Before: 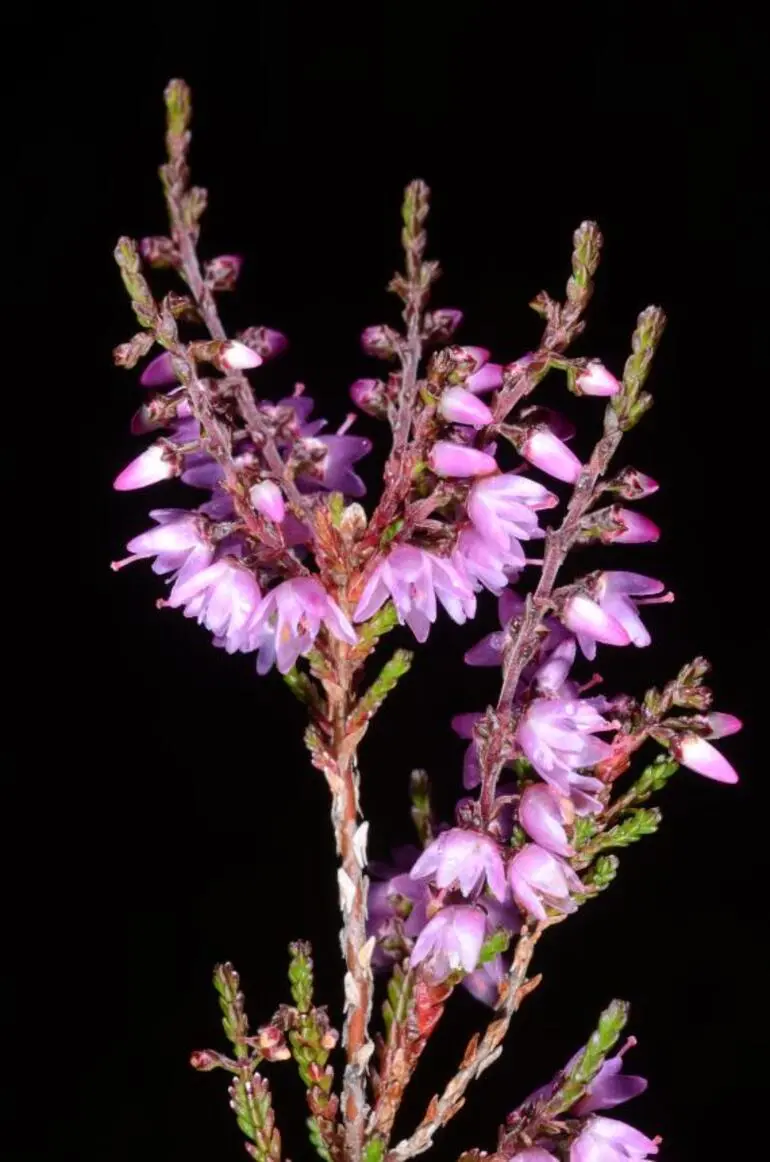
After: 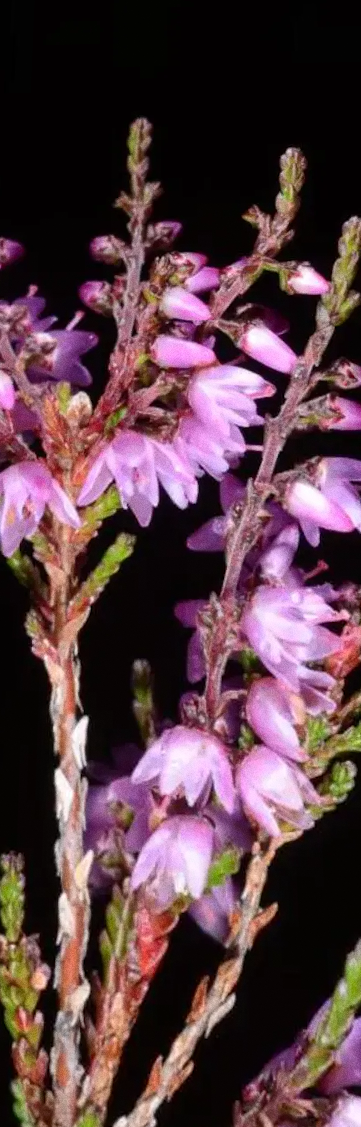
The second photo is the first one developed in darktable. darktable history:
crop: left 31.458%, top 0%, right 11.876%
grain: coarseness 0.47 ISO
rotate and perspective: rotation 0.72°, lens shift (vertical) -0.352, lens shift (horizontal) -0.051, crop left 0.152, crop right 0.859, crop top 0.019, crop bottom 0.964
